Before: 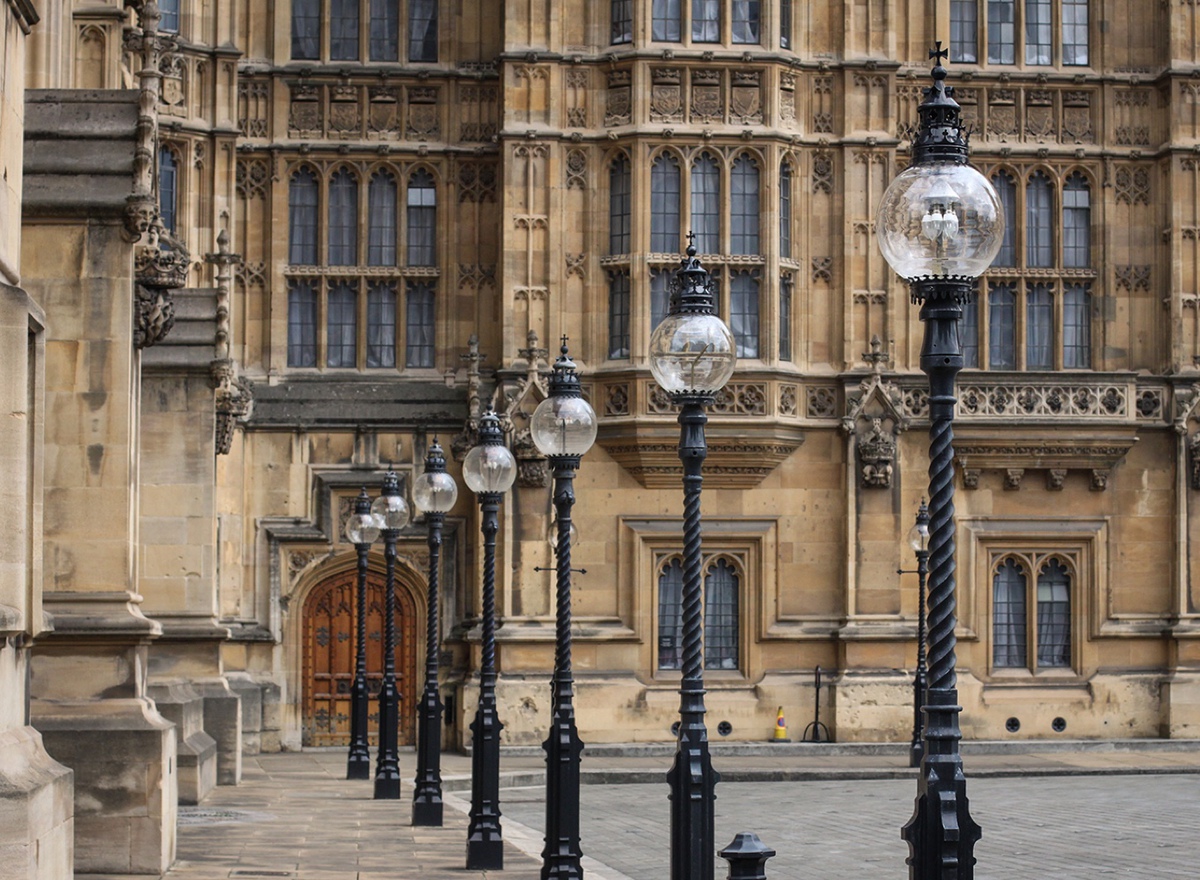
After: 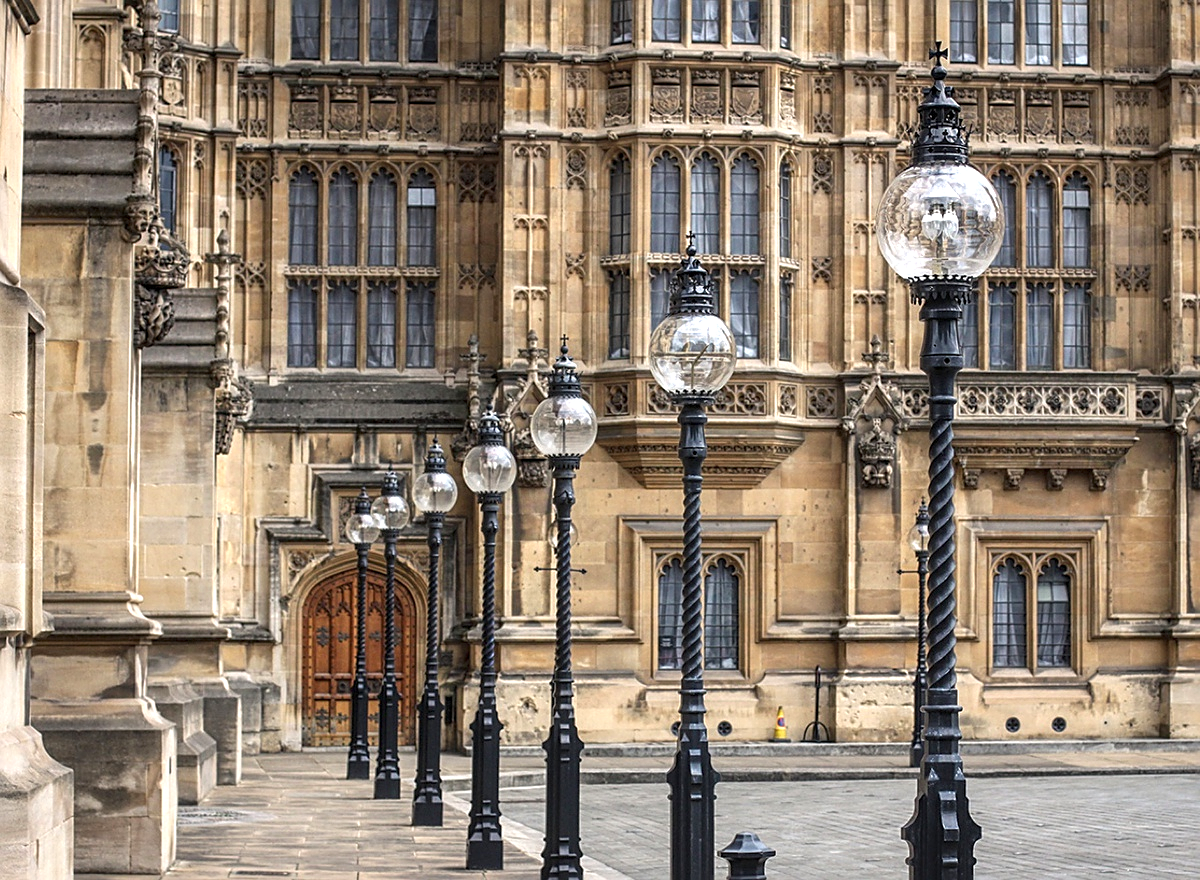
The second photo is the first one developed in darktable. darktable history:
local contrast: on, module defaults
sharpen: on, module defaults
tone equalizer: on, module defaults
exposure: exposure 0.574 EV, compensate highlight preservation false
